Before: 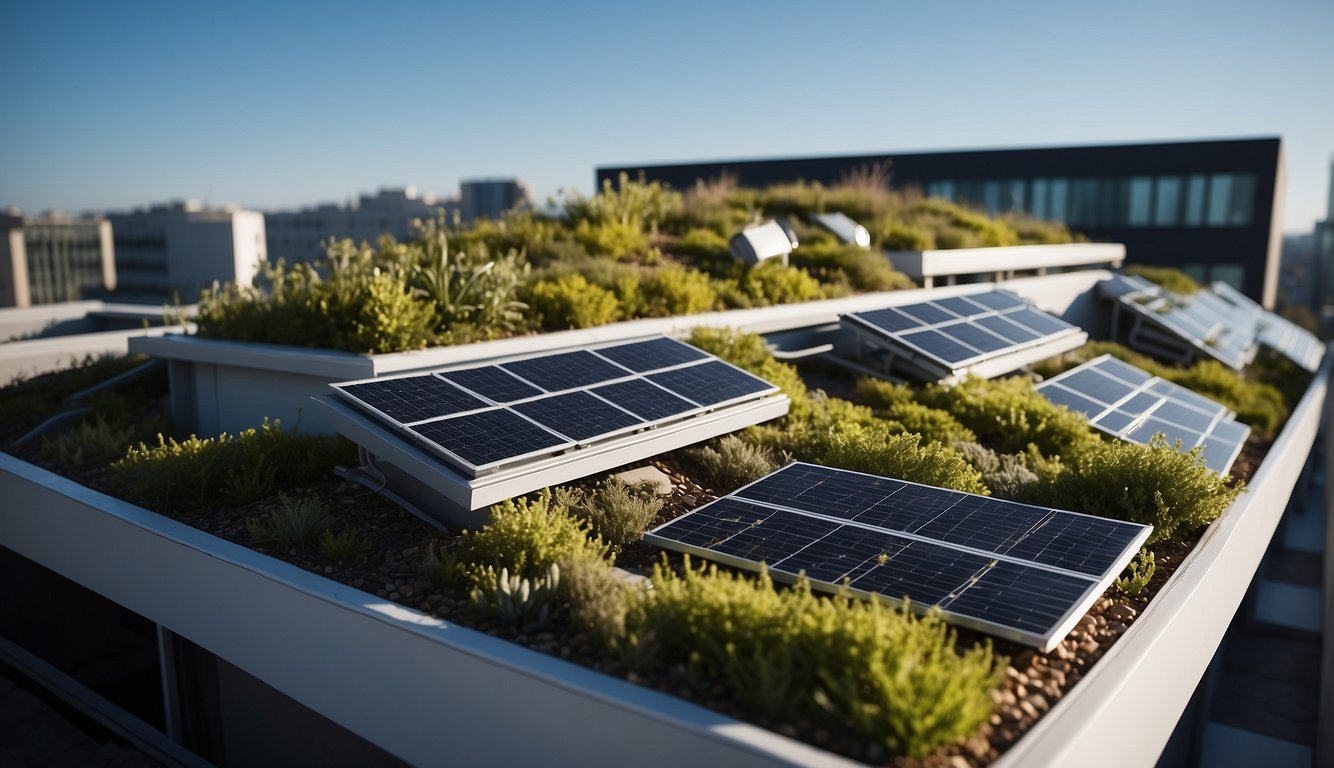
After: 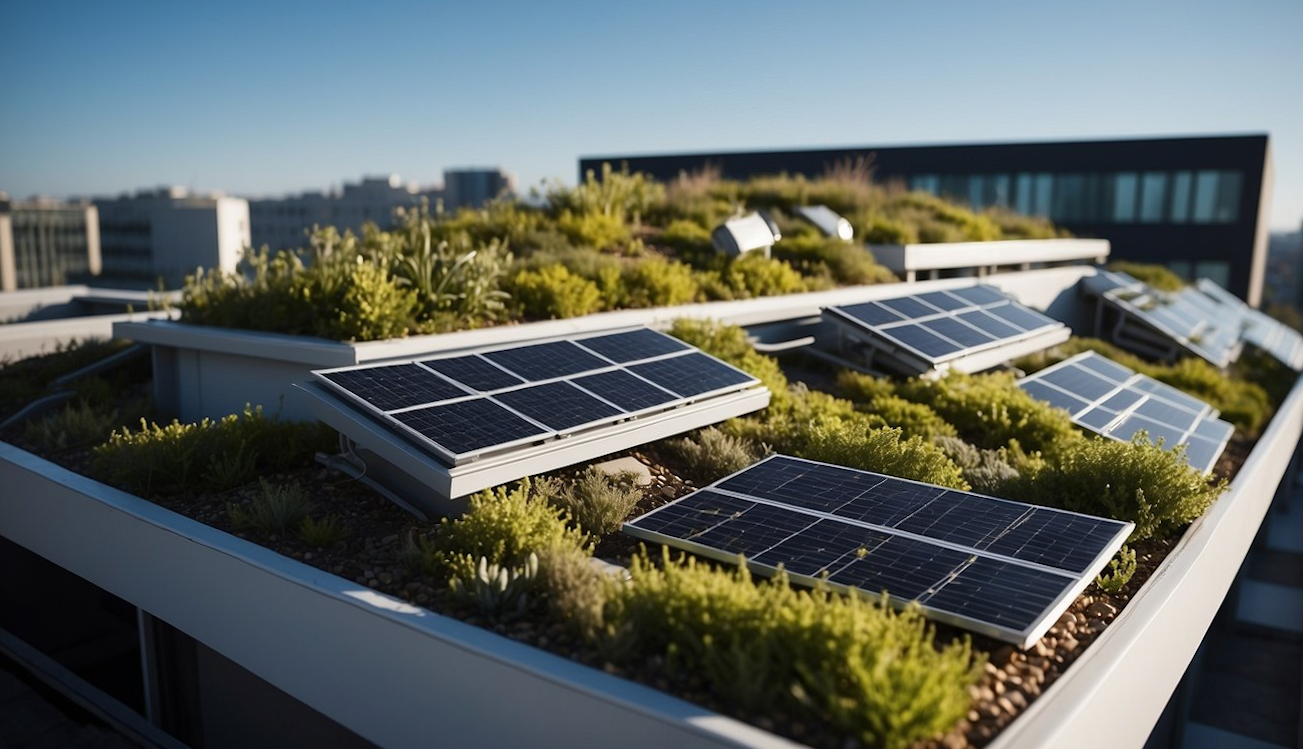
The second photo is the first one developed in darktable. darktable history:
crop and rotate: angle -0.5°
rotate and perspective: rotation 0.192°, lens shift (horizontal) -0.015, crop left 0.005, crop right 0.996, crop top 0.006, crop bottom 0.99
